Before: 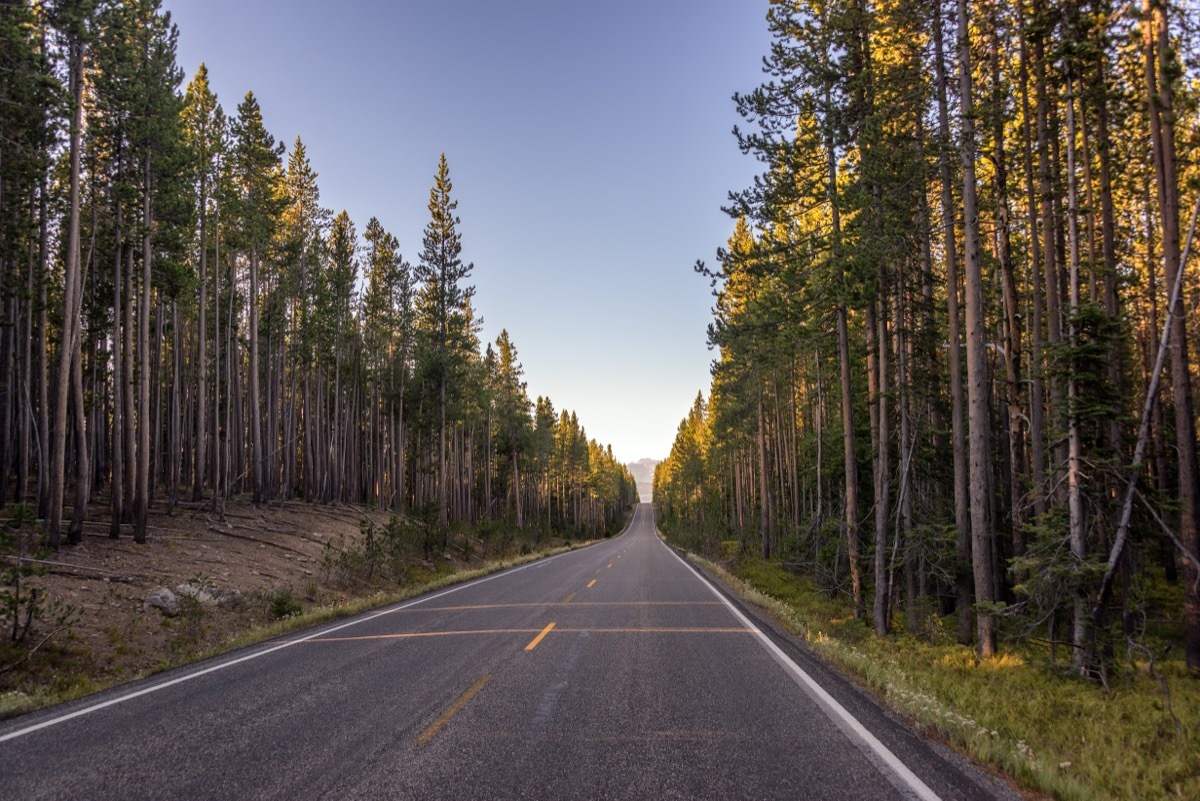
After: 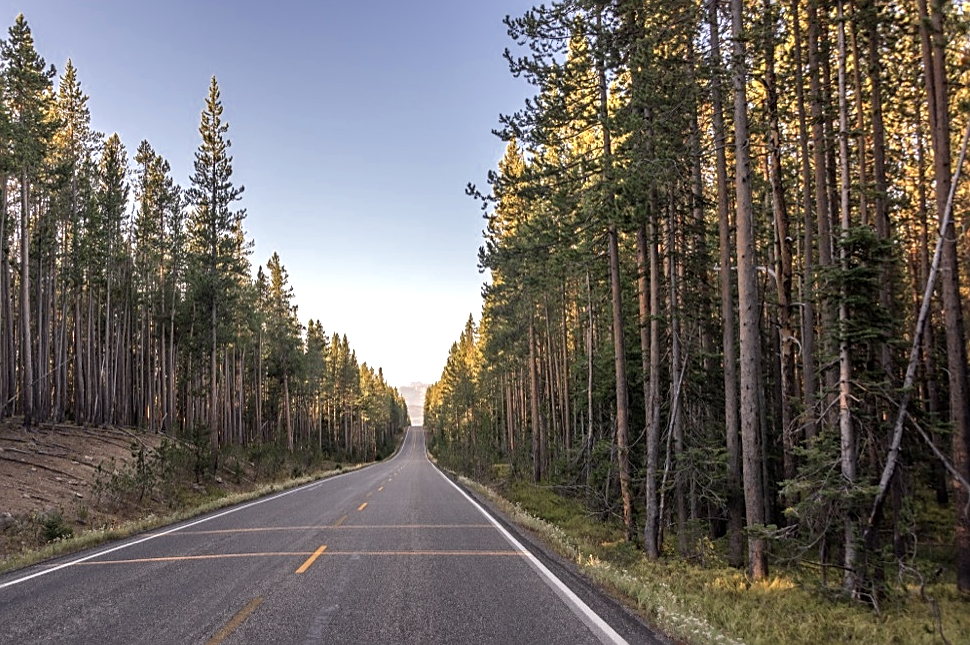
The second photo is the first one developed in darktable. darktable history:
sharpen: amount 0.491
crop: left 19.156%, top 9.654%, right 0%, bottom 9.731%
exposure: exposure 0.554 EV, compensate highlight preservation false
color zones: curves: ch0 [(0, 0.5) (0.125, 0.4) (0.25, 0.5) (0.375, 0.4) (0.5, 0.4) (0.625, 0.35) (0.75, 0.35) (0.875, 0.5)]; ch1 [(0, 0.35) (0.125, 0.45) (0.25, 0.35) (0.375, 0.35) (0.5, 0.35) (0.625, 0.35) (0.75, 0.45) (0.875, 0.35)]; ch2 [(0, 0.6) (0.125, 0.5) (0.25, 0.5) (0.375, 0.6) (0.5, 0.6) (0.625, 0.5) (0.75, 0.5) (0.875, 0.5)]
